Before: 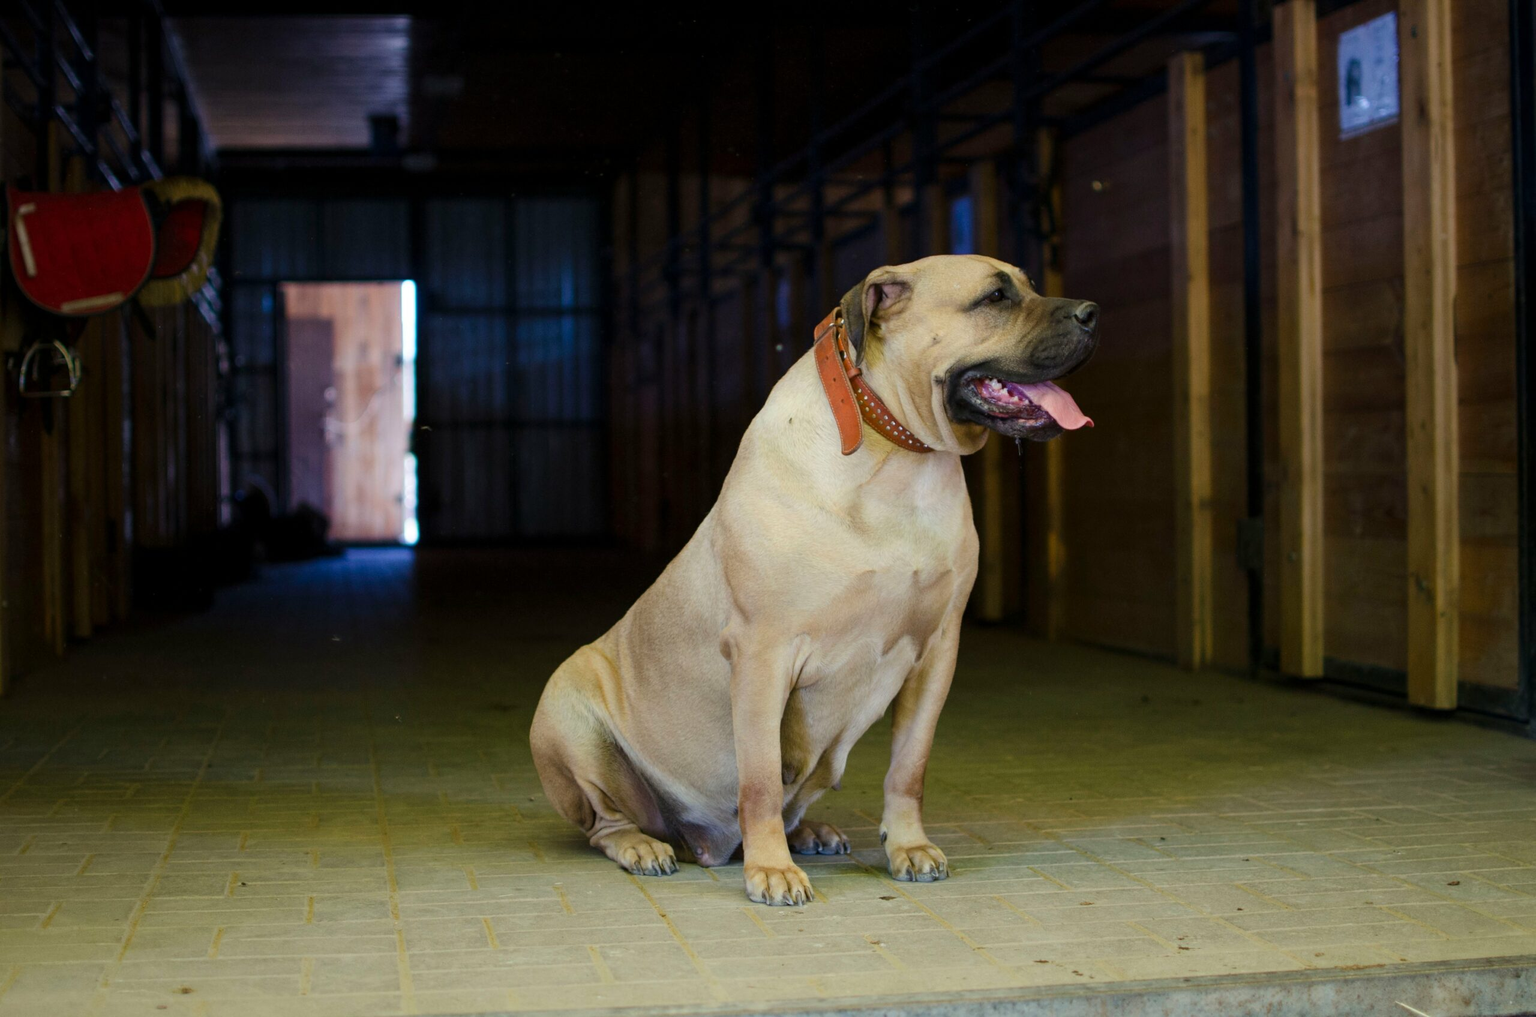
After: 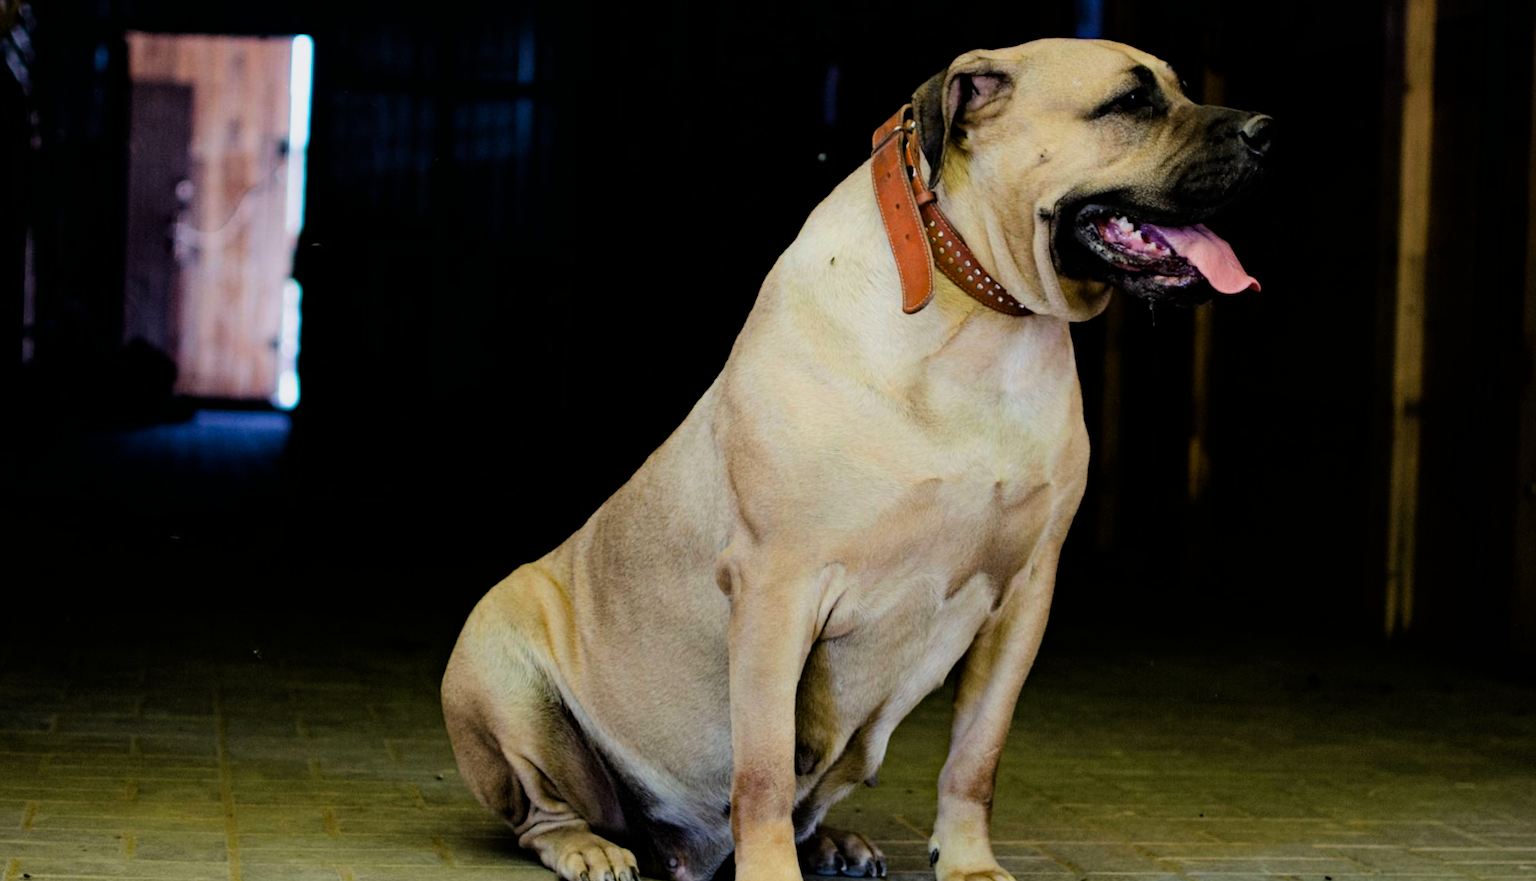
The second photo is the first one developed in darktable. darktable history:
haze removal: strength 0.29, distance 0.25, compatibility mode true, adaptive false
crop and rotate: angle -3.37°, left 9.79%, top 20.73%, right 12.42%, bottom 11.82%
filmic rgb: black relative exposure -5 EV, hardness 2.88, contrast 1.4, highlights saturation mix -20%
rotate and perspective: rotation -0.45°, automatic cropping original format, crop left 0.008, crop right 0.992, crop top 0.012, crop bottom 0.988
